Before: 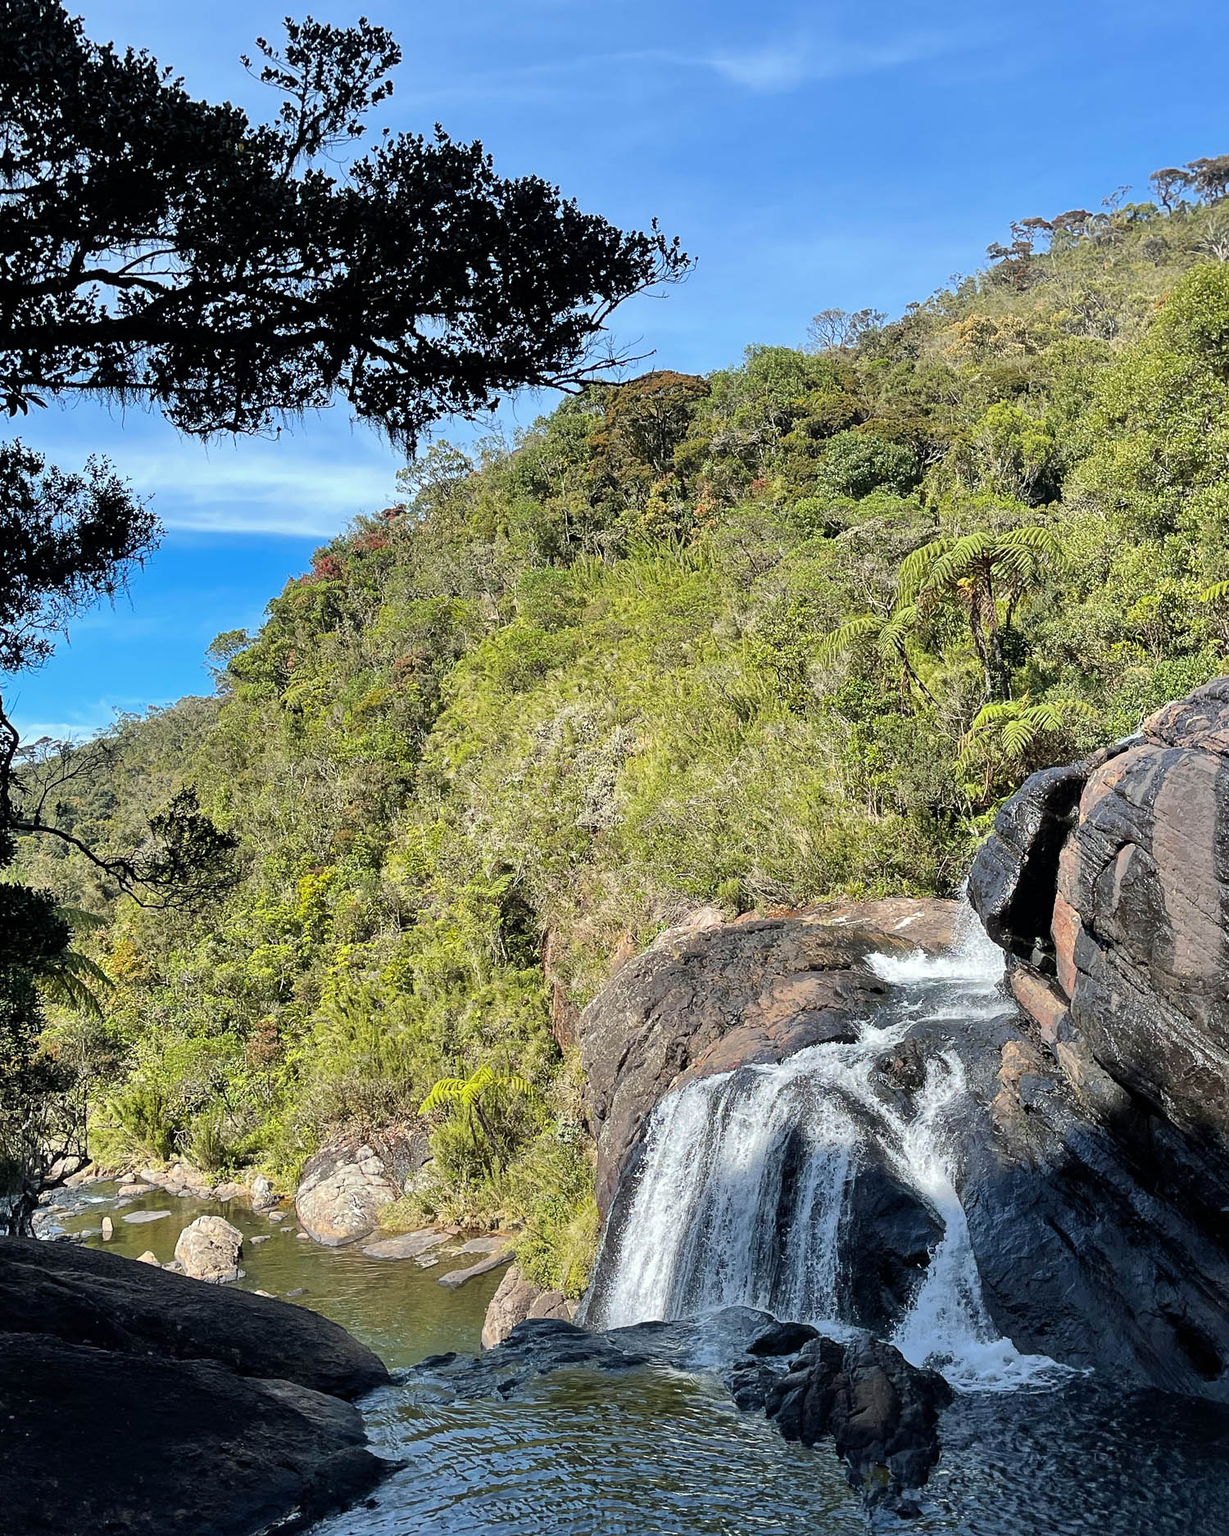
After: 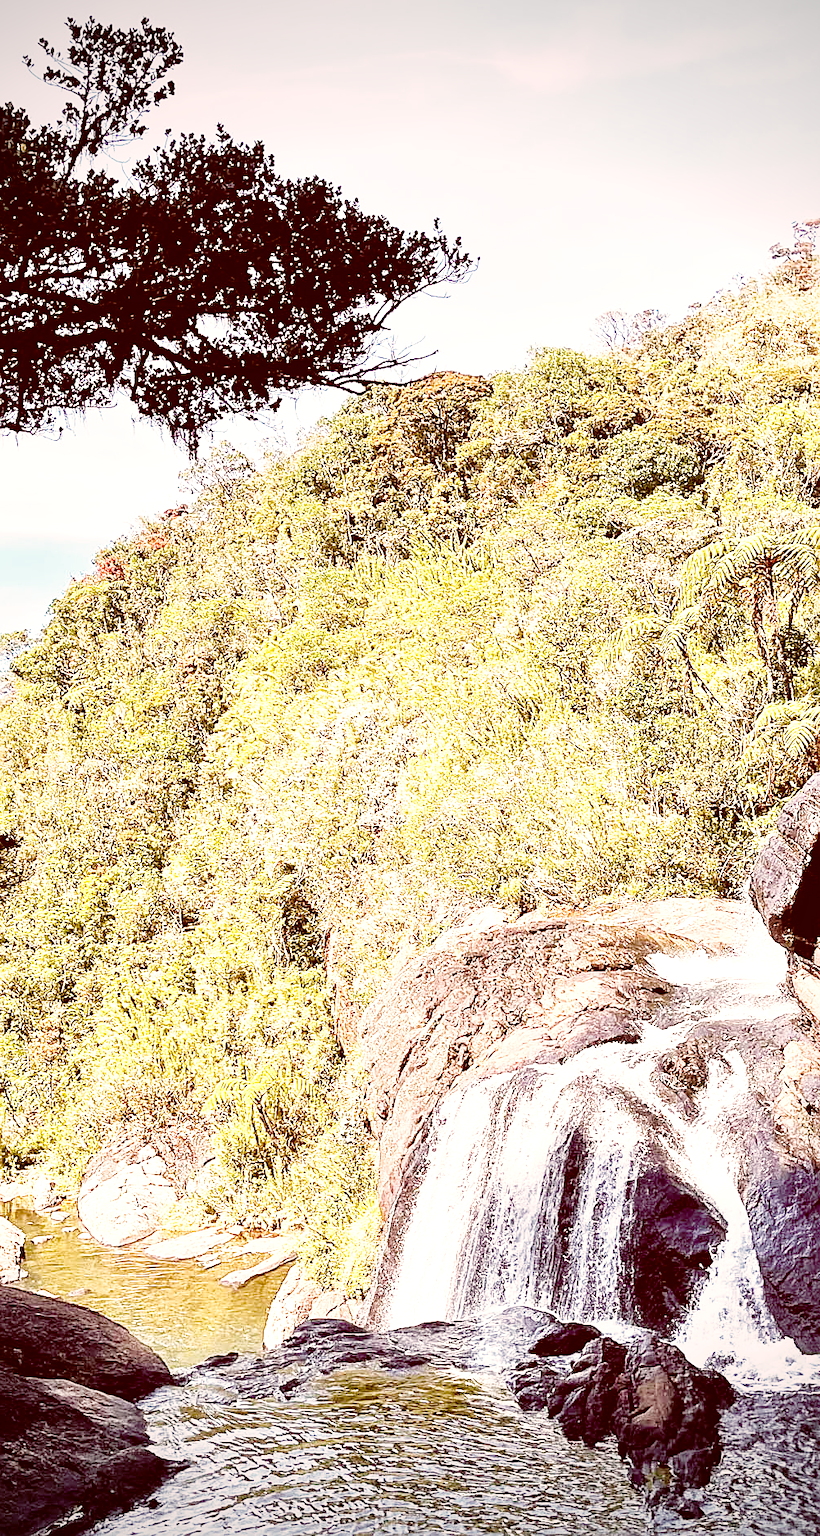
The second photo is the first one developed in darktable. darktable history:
color correction: highlights a* 9.2, highlights b* 8.95, shadows a* 39.3, shadows b* 39.88, saturation 0.818
base curve: curves: ch0 [(0, 0) (0.028, 0.03) (0.105, 0.232) (0.387, 0.748) (0.754, 0.968) (1, 1)], preserve colors none
vignetting: fall-off radius 46.08%
crop and rotate: left 17.735%, right 15.461%
exposure: black level correction 0, exposure 1.287 EV, compensate exposure bias true, compensate highlight preservation false
color balance rgb: power › hue 63.13°, perceptual saturation grading › global saturation 27.623%, perceptual saturation grading › highlights -25.153%, perceptual saturation grading › shadows 24.627%
local contrast: mode bilateral grid, contrast 19, coarseness 50, detail 138%, midtone range 0.2
sharpen: on, module defaults
